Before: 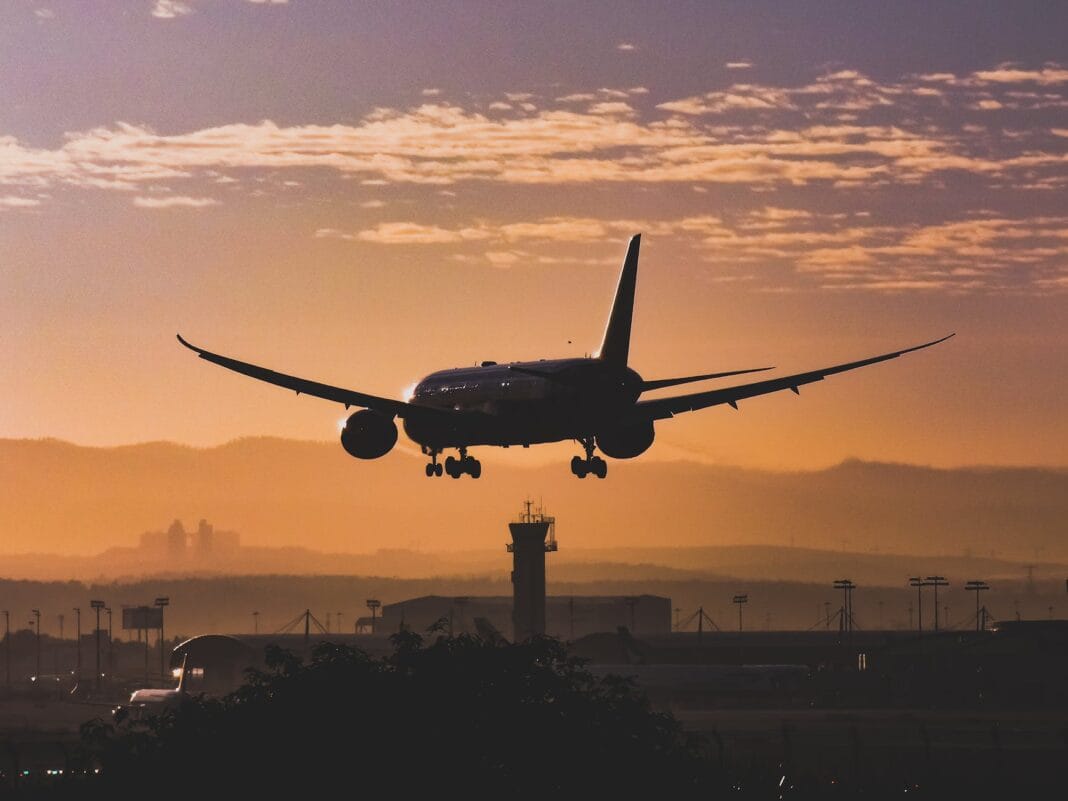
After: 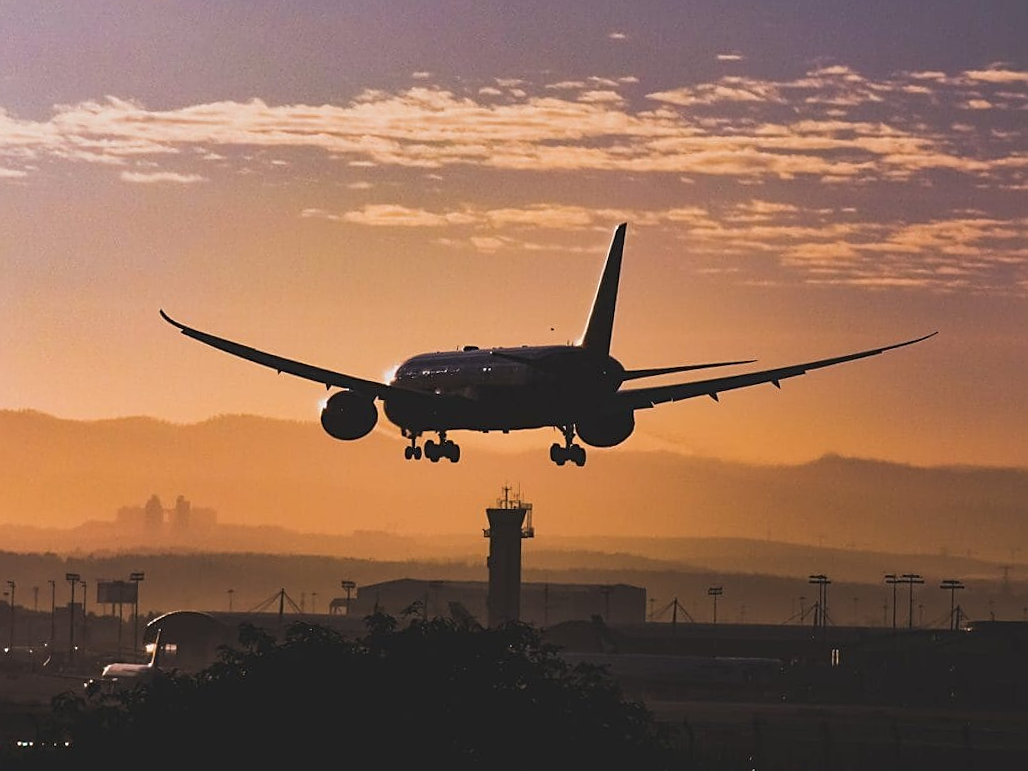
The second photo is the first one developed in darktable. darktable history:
white balance: emerald 1
crop and rotate: angle -1.69°
sharpen: on, module defaults
